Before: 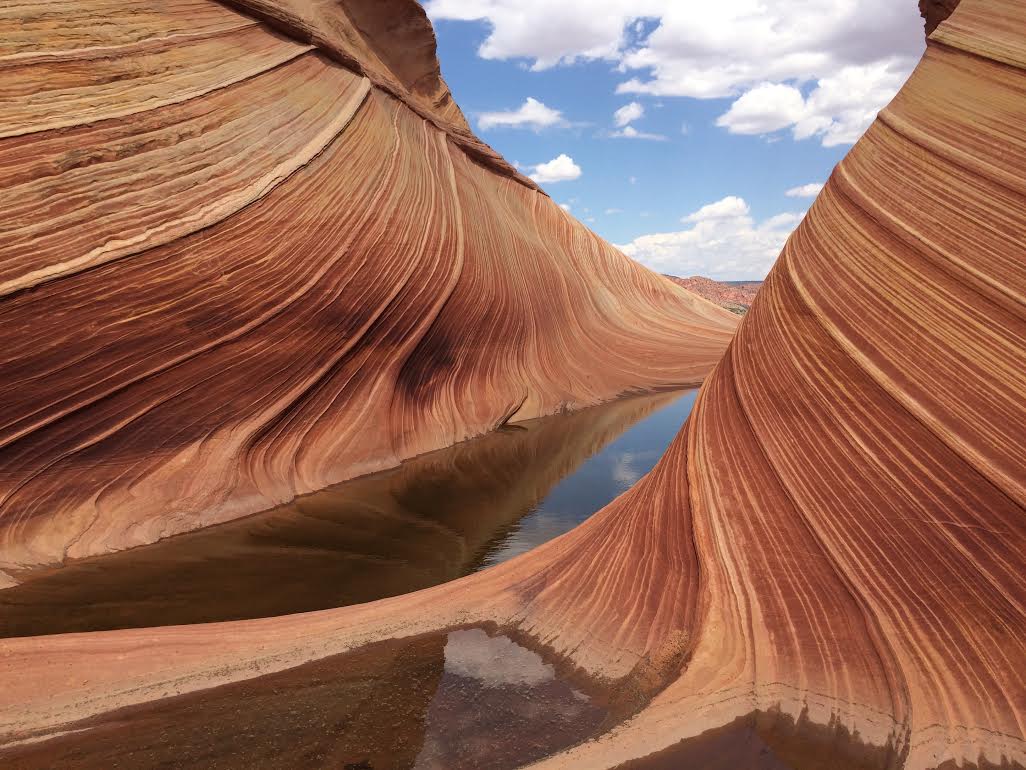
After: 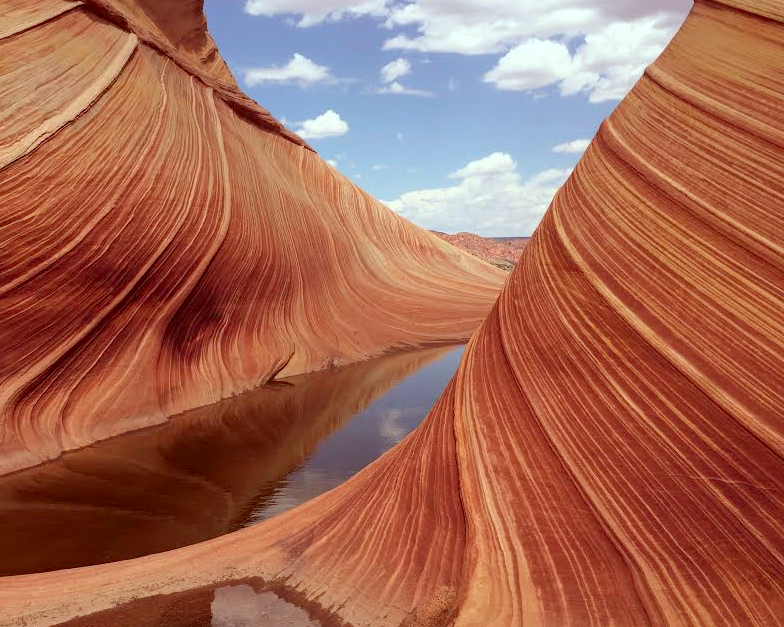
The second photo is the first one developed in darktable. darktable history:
crop: left 22.803%, top 5.821%, bottom 11.528%
color correction: highlights a* -7.27, highlights b* -0.218, shadows a* 20.53, shadows b* 10.98
